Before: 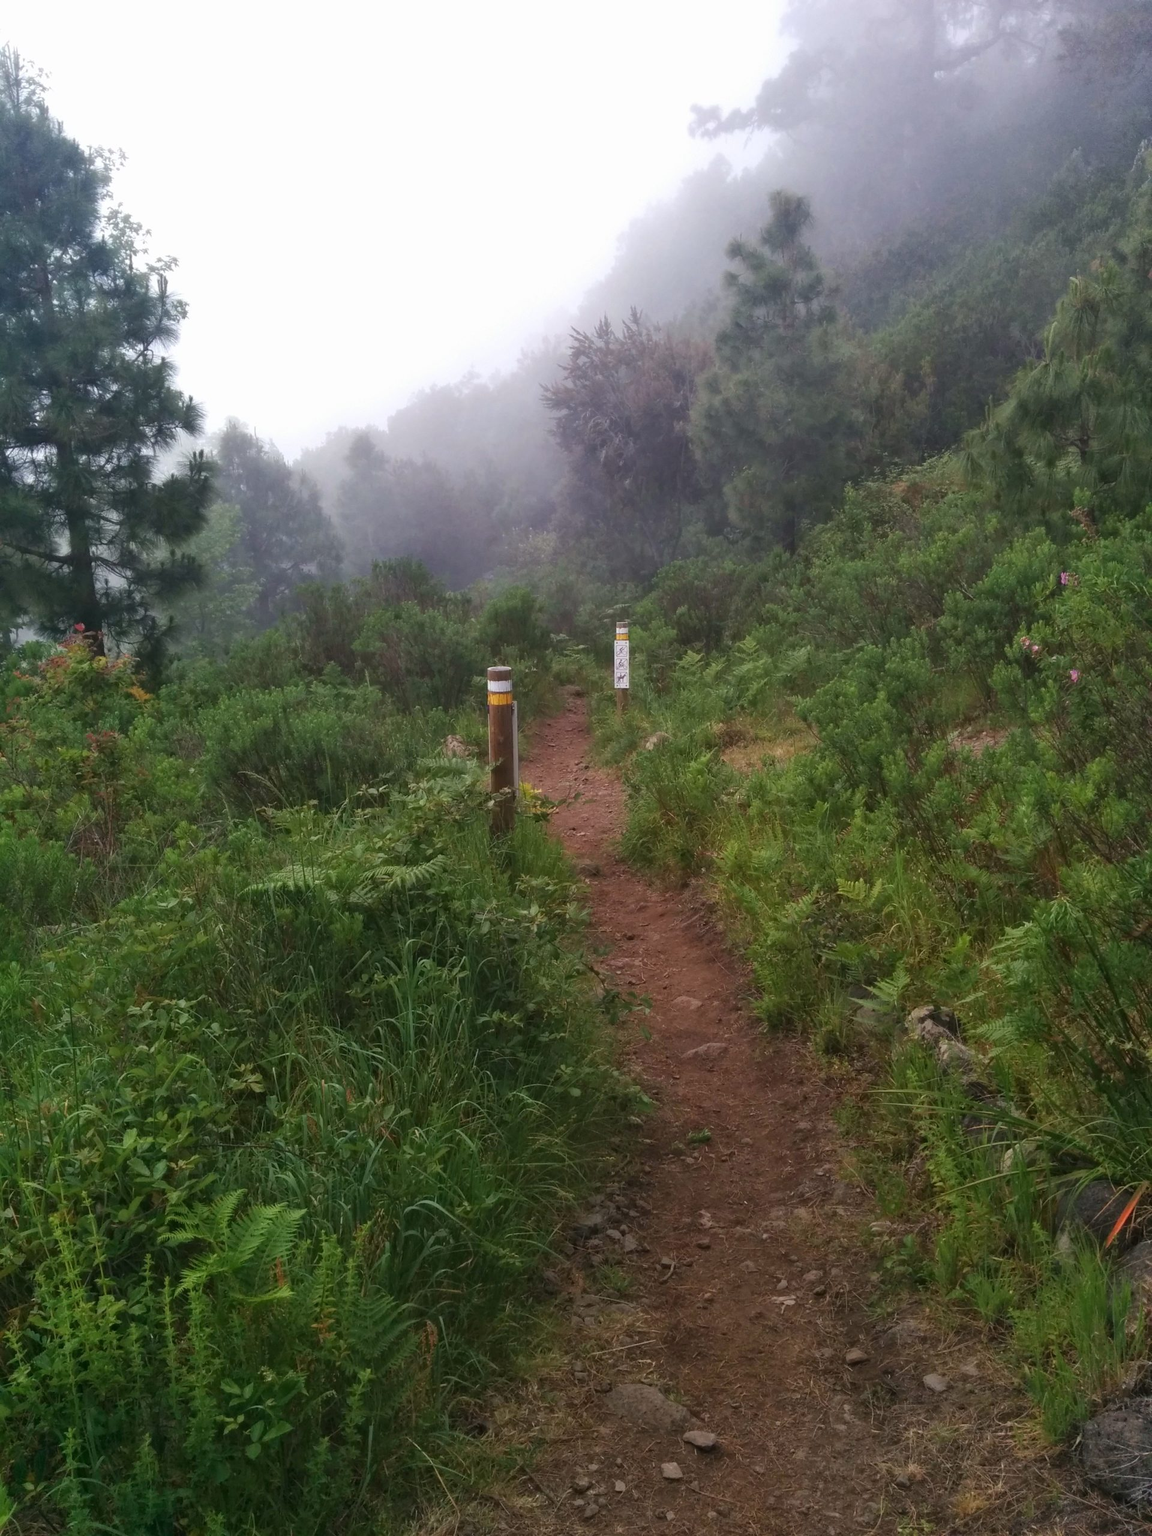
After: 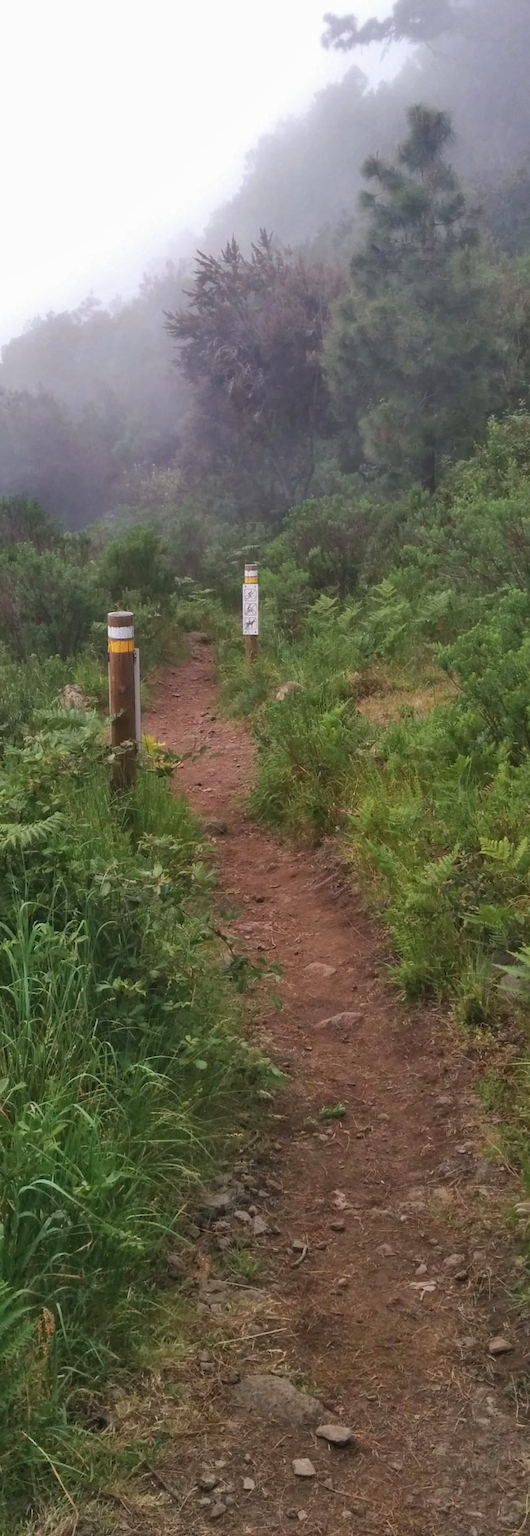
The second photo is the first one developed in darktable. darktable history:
crop: left 33.578%, top 6.01%, right 23.118%
shadows and highlights: shadows 58.66, soften with gaussian
